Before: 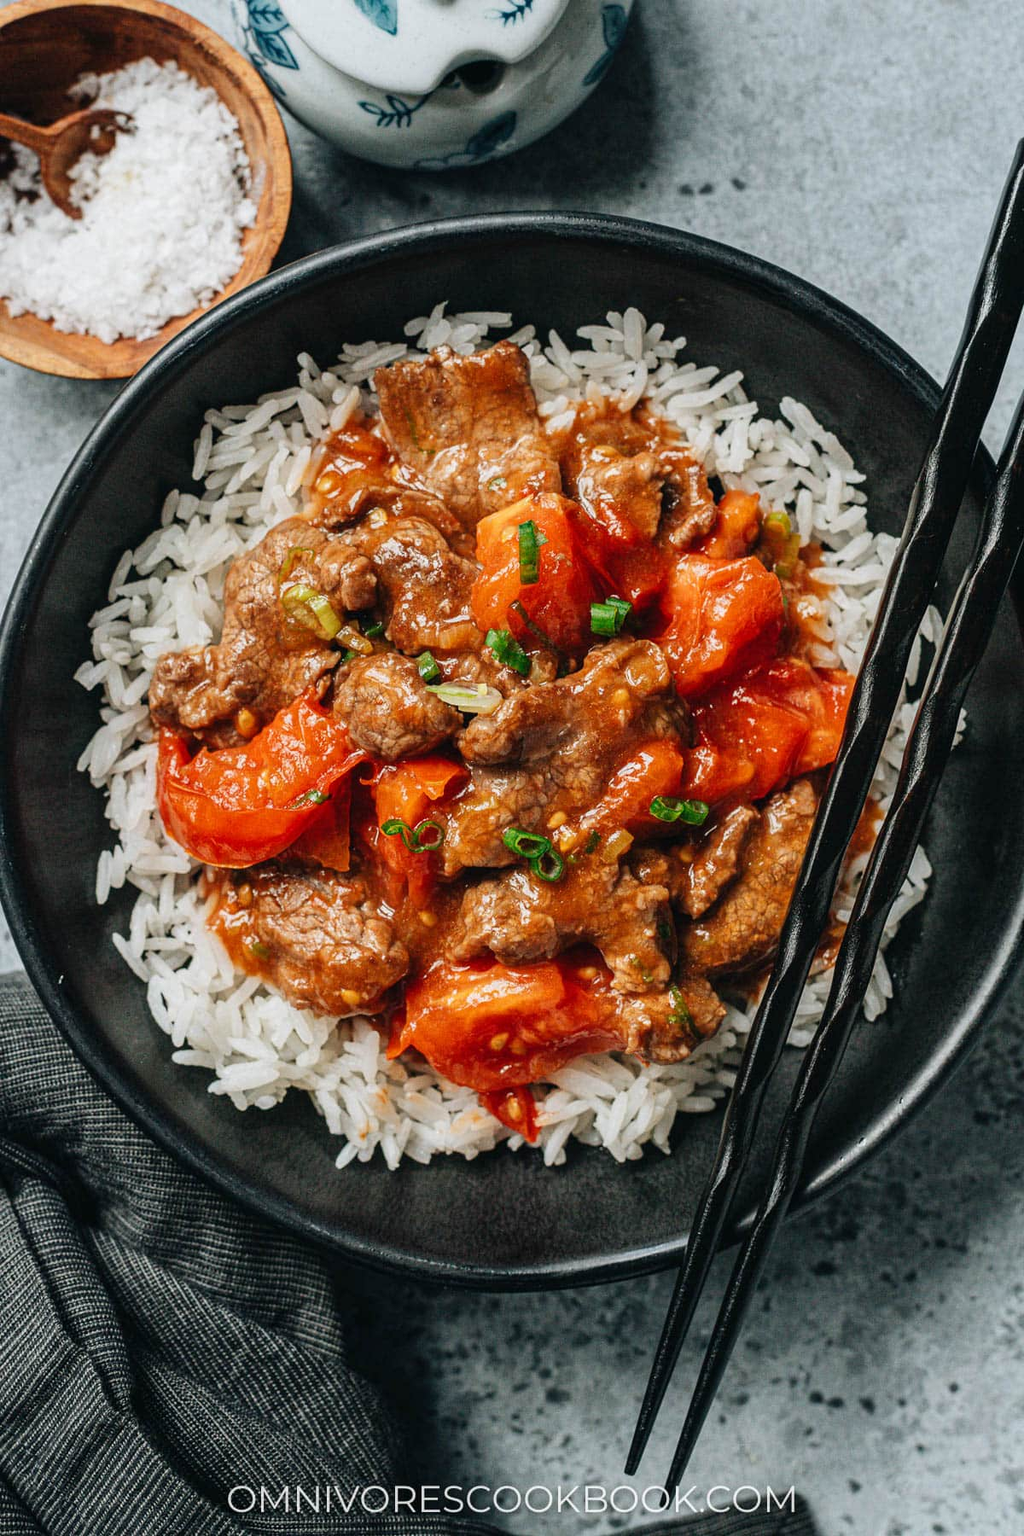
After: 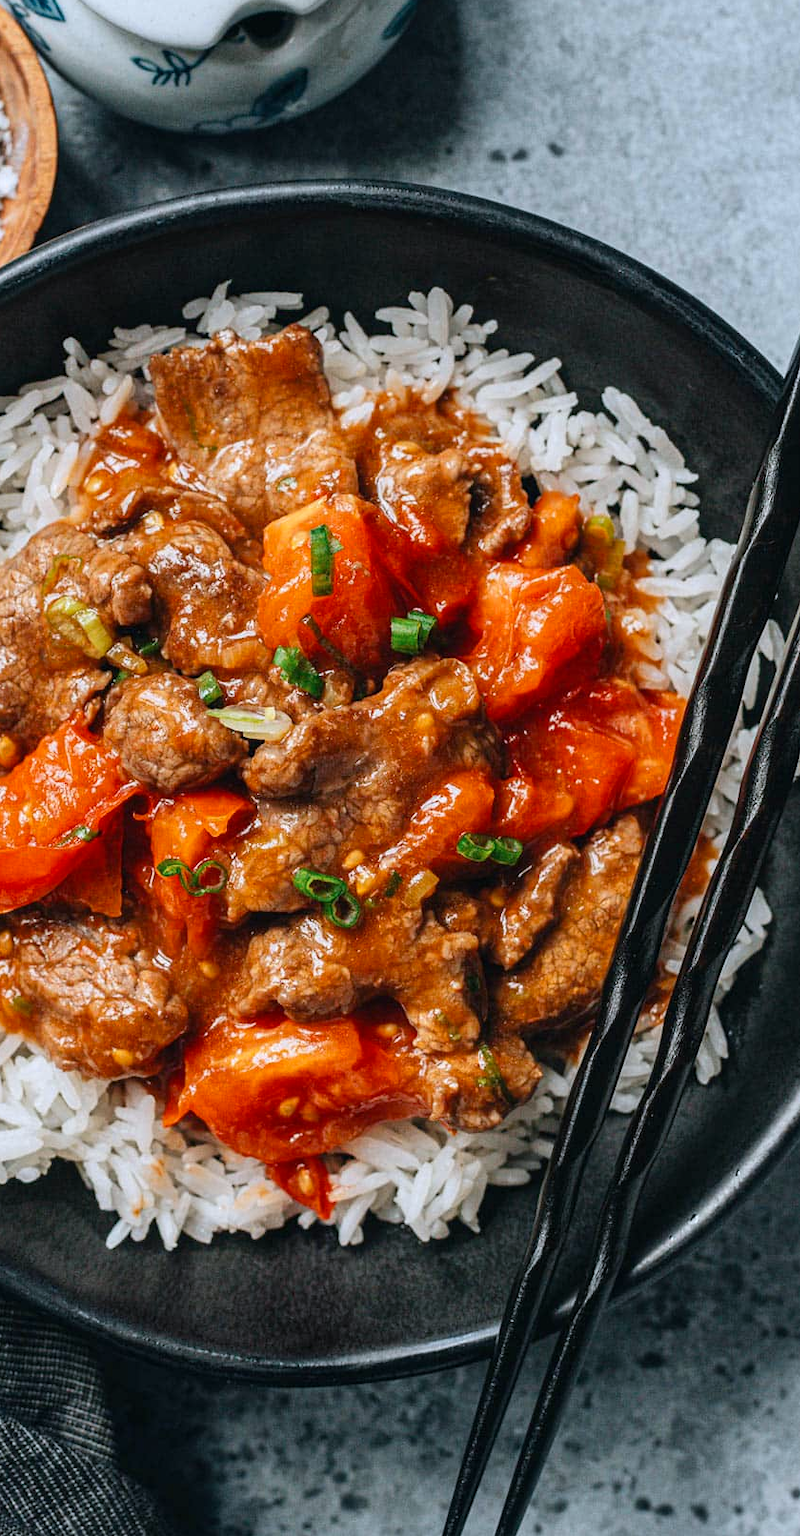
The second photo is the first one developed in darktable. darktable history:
crop and rotate: left 23.581%, top 3.308%, right 6.412%, bottom 7.099%
color calibration: output R [1.063, -0.012, -0.003, 0], output G [0, 1.022, 0.021, 0], output B [-0.079, 0.047, 1, 0], illuminant as shot in camera, x 0.365, y 0.378, temperature 4425.8 K
